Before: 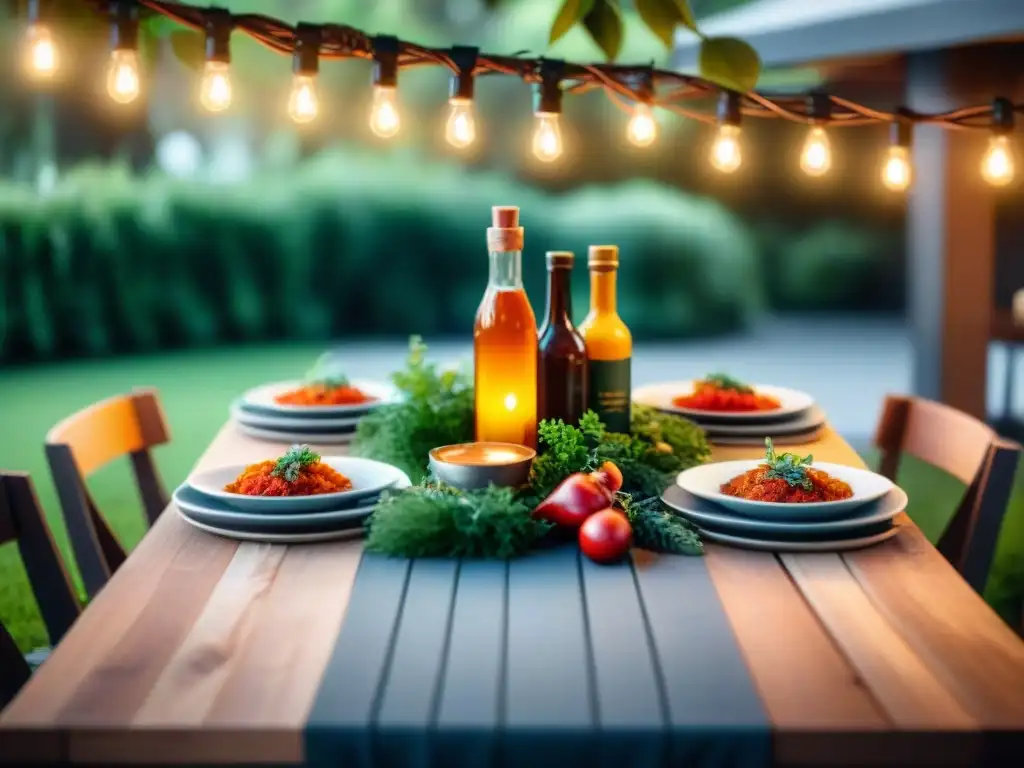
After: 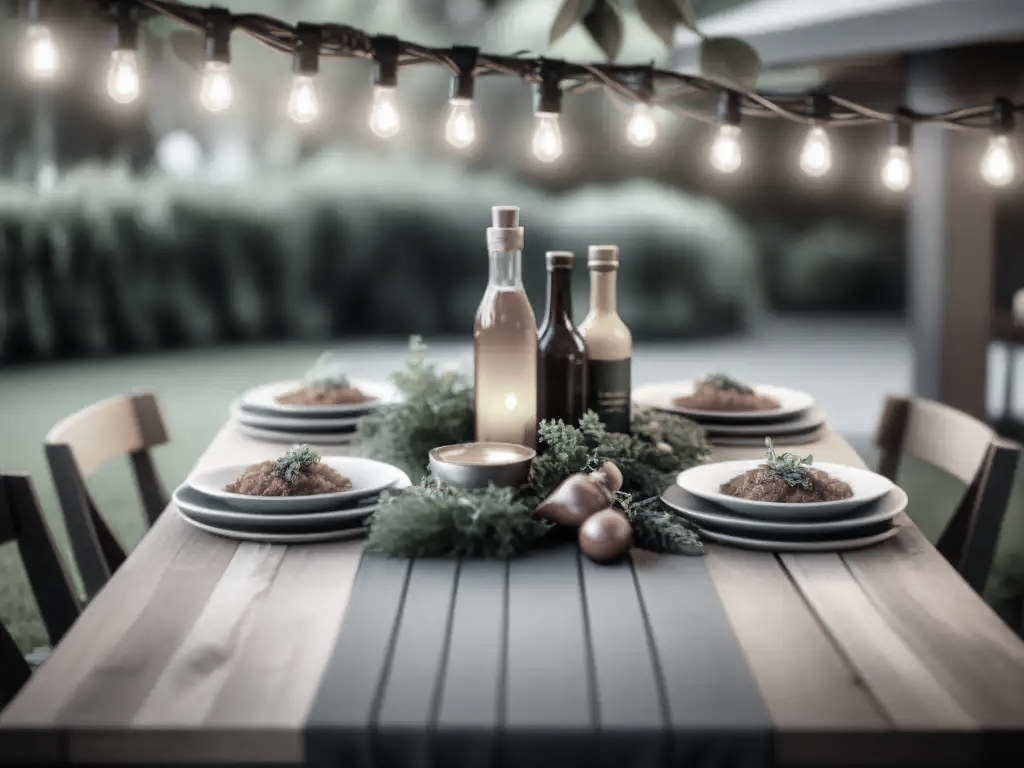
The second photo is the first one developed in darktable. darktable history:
color correction: highlights b* -0.053, saturation 0.149
